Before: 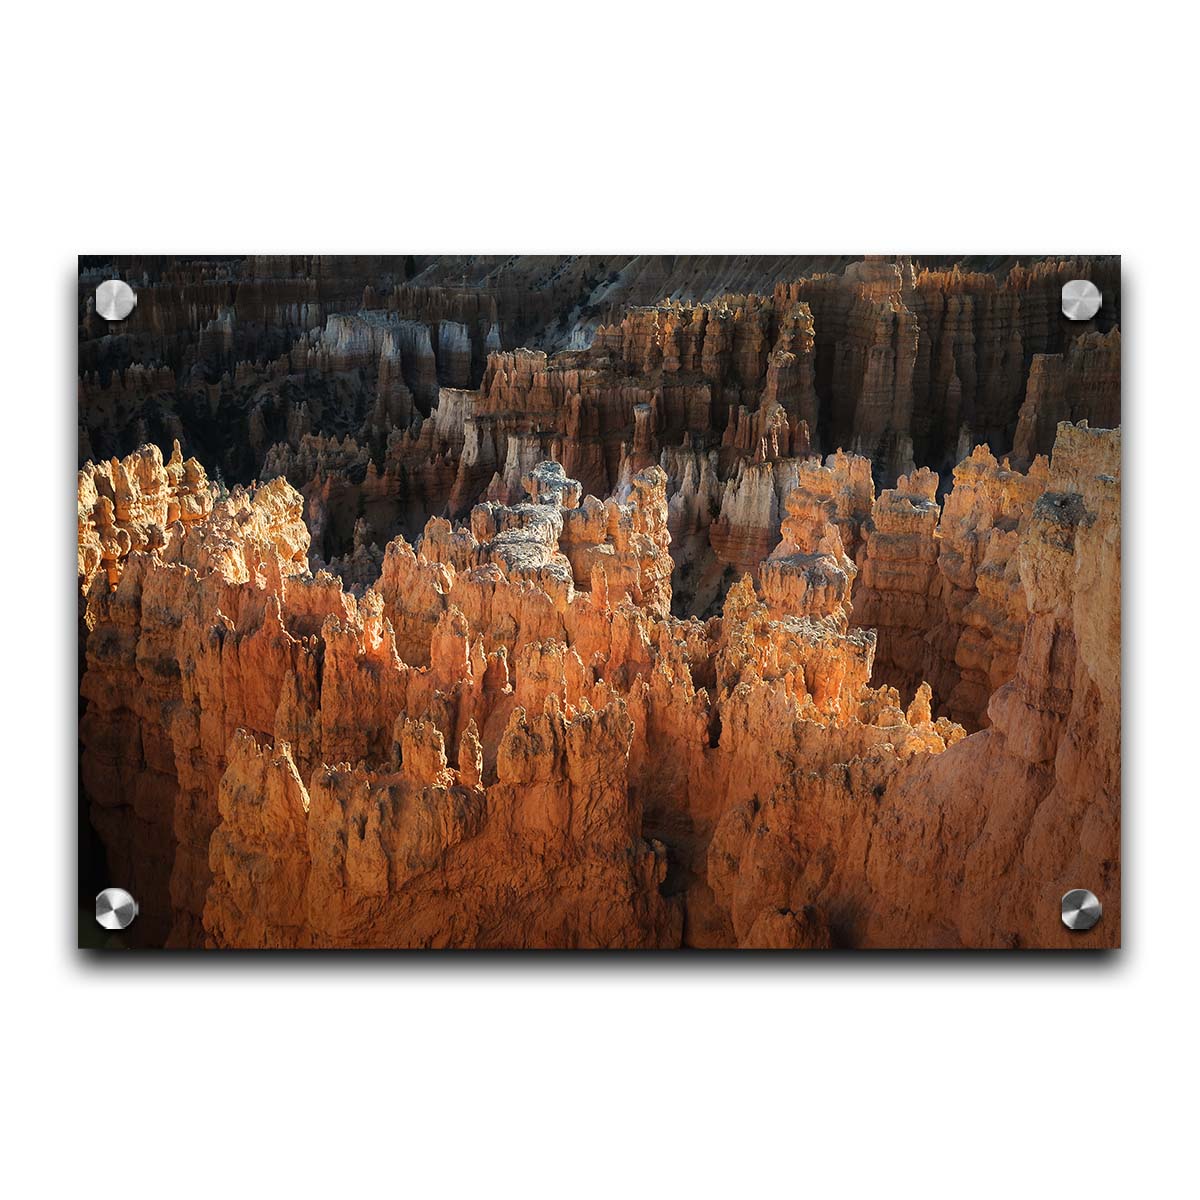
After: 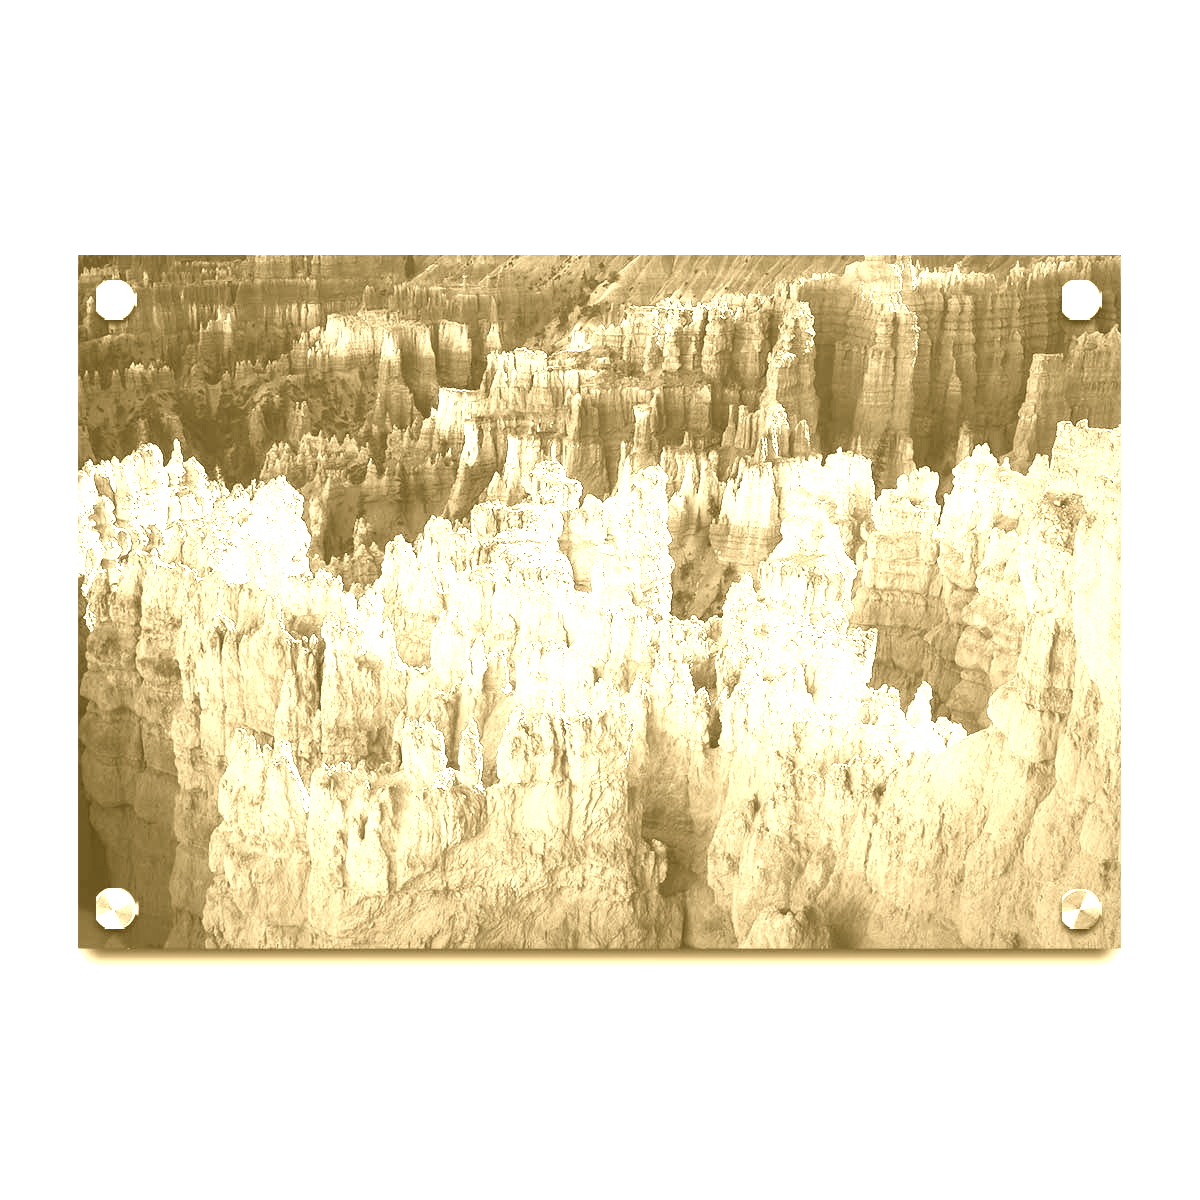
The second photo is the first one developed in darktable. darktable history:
contrast brightness saturation: contrast 0.24, brightness 0.26, saturation 0.39
colorize: hue 36°, source mix 100%
exposure: black level correction 0, exposure 1.198 EV, compensate exposure bias true, compensate highlight preservation false
